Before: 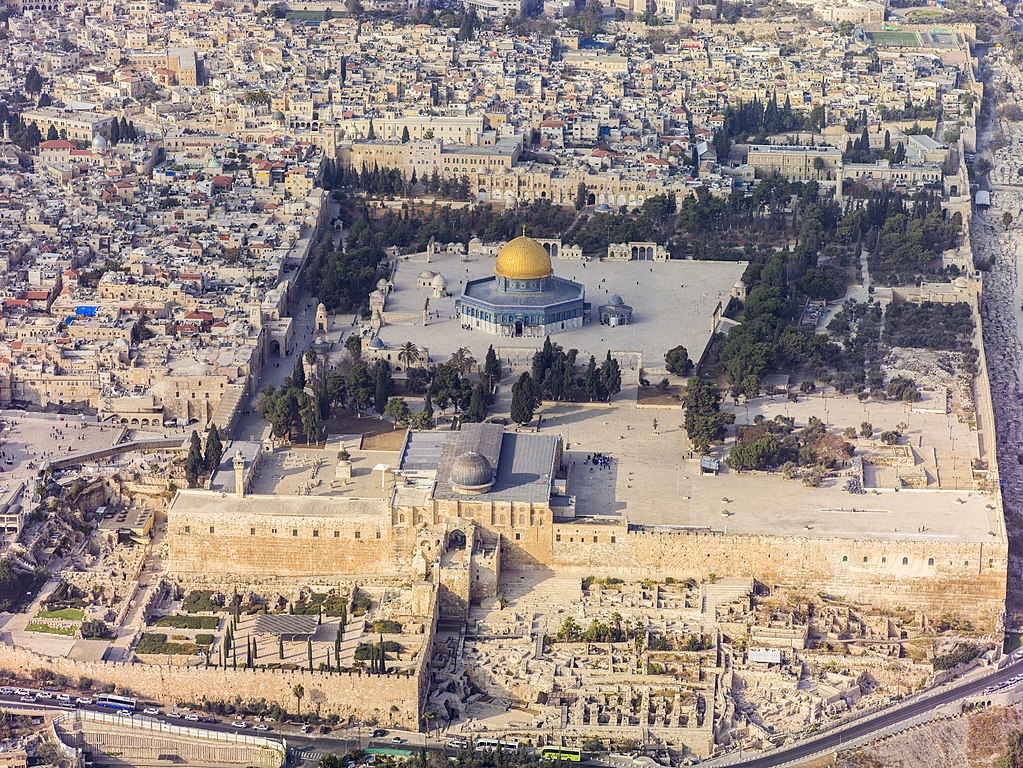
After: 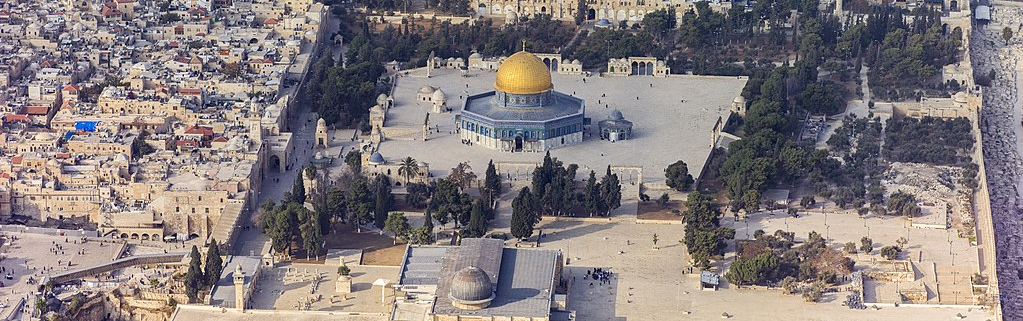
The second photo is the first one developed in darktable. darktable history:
crop and rotate: top 24.196%, bottom 33.997%
